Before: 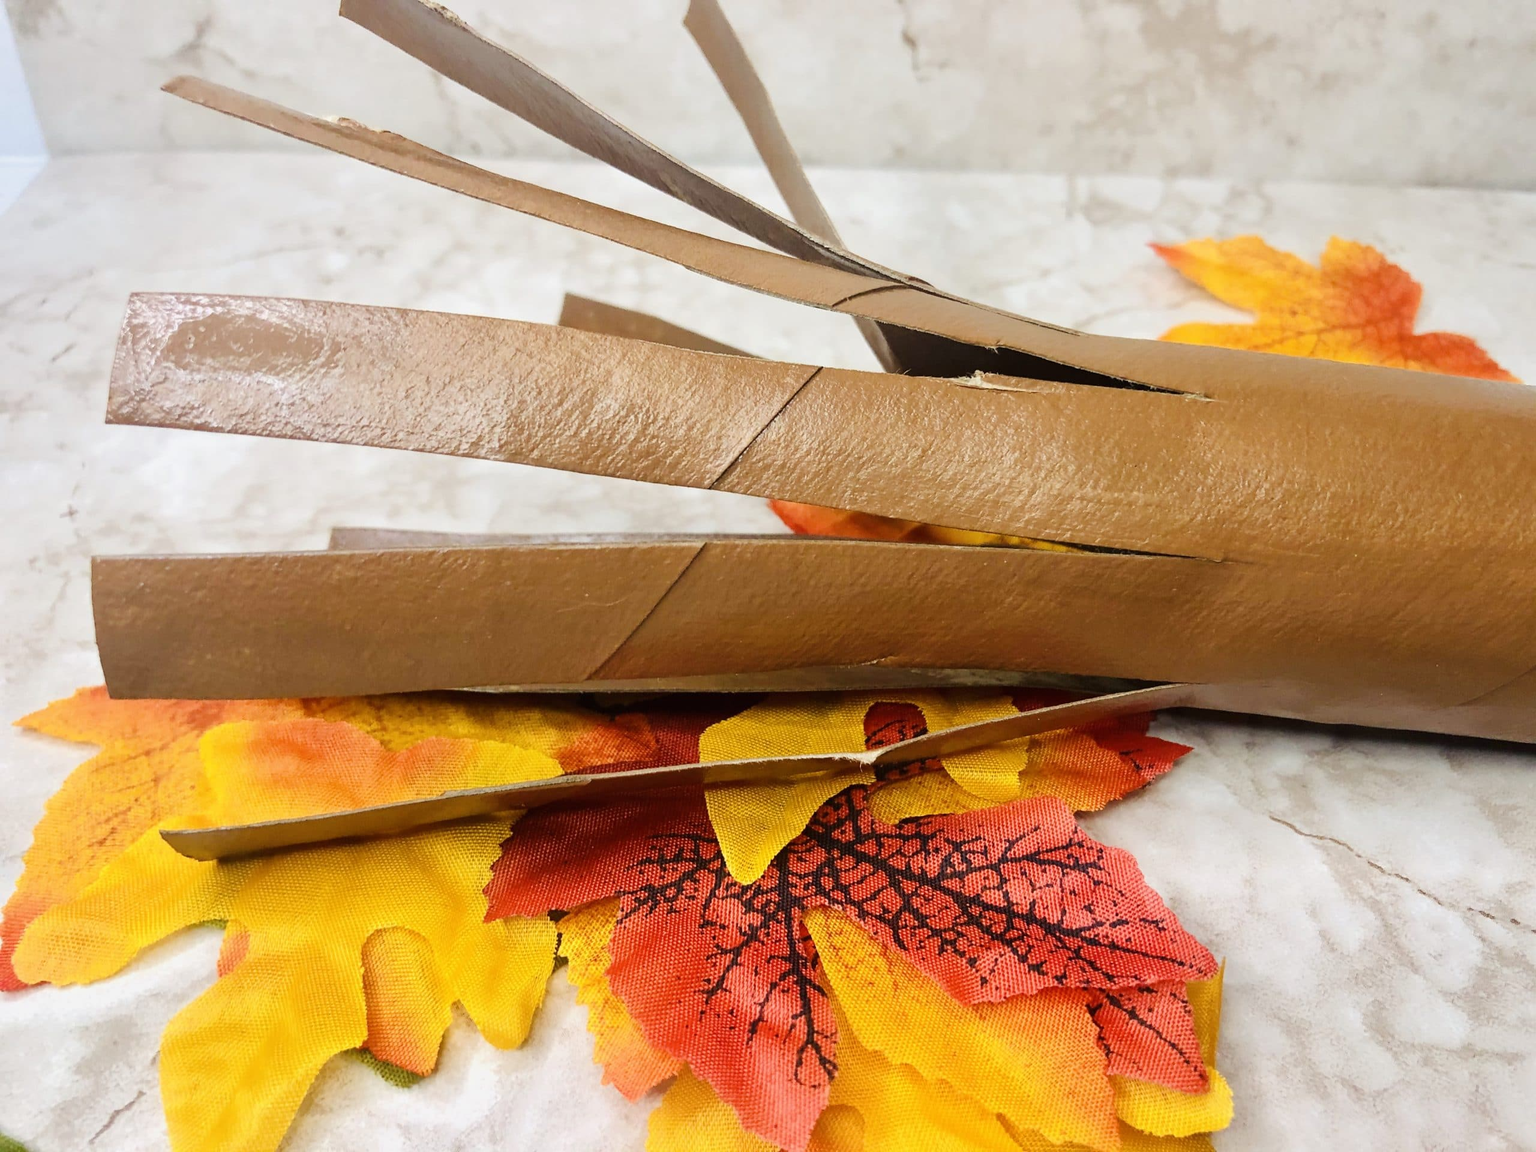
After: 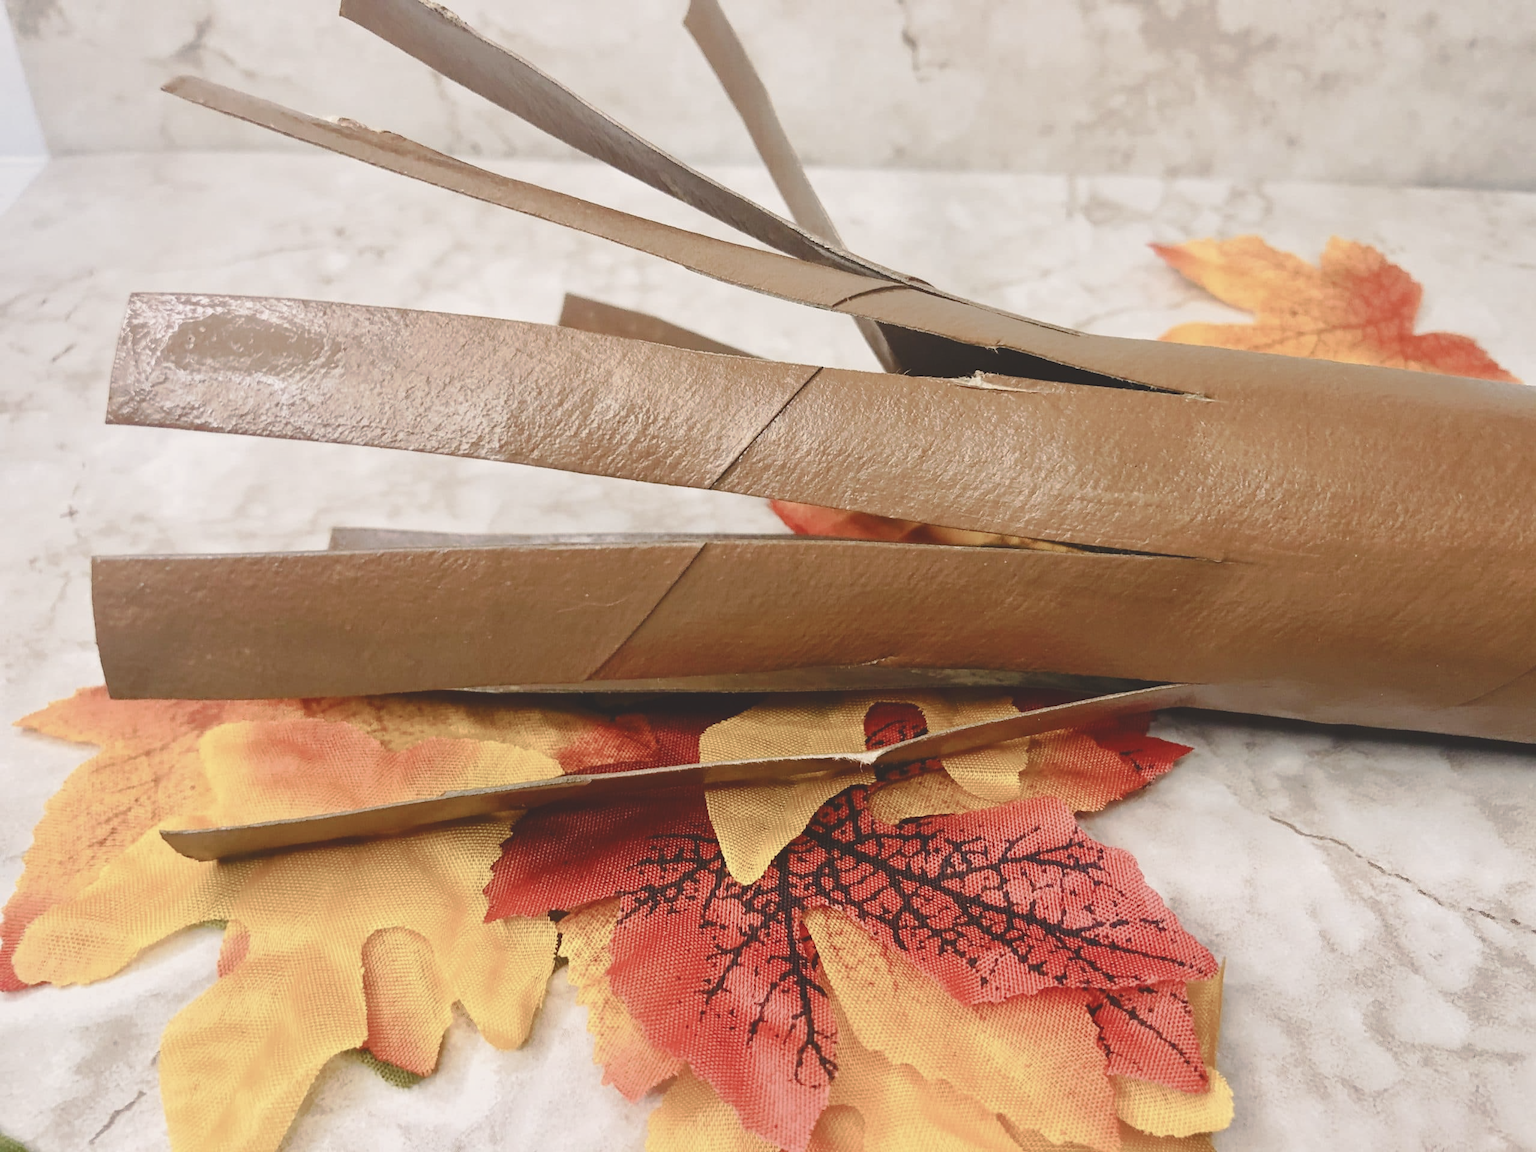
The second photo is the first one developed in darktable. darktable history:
exposure: black level correction -0.015, exposure -0.133 EV, compensate exposure bias true, compensate highlight preservation false
color balance rgb: highlights gain › chroma 1.59%, highlights gain › hue 56.63°, linear chroma grading › shadows -2.083%, linear chroma grading › highlights -14.987%, linear chroma grading › global chroma -9.864%, linear chroma grading › mid-tones -9.738%, perceptual saturation grading › global saturation 20%, perceptual saturation grading › highlights -49.788%, perceptual saturation grading › shadows 23.959%
tone curve: curves: ch0 [(0, 0) (0.003, 0.005) (0.011, 0.019) (0.025, 0.04) (0.044, 0.064) (0.069, 0.095) (0.1, 0.129) (0.136, 0.169) (0.177, 0.207) (0.224, 0.247) (0.277, 0.298) (0.335, 0.354) (0.399, 0.416) (0.468, 0.478) (0.543, 0.553) (0.623, 0.634) (0.709, 0.709) (0.801, 0.817) (0.898, 0.912) (1, 1)], preserve colors none
